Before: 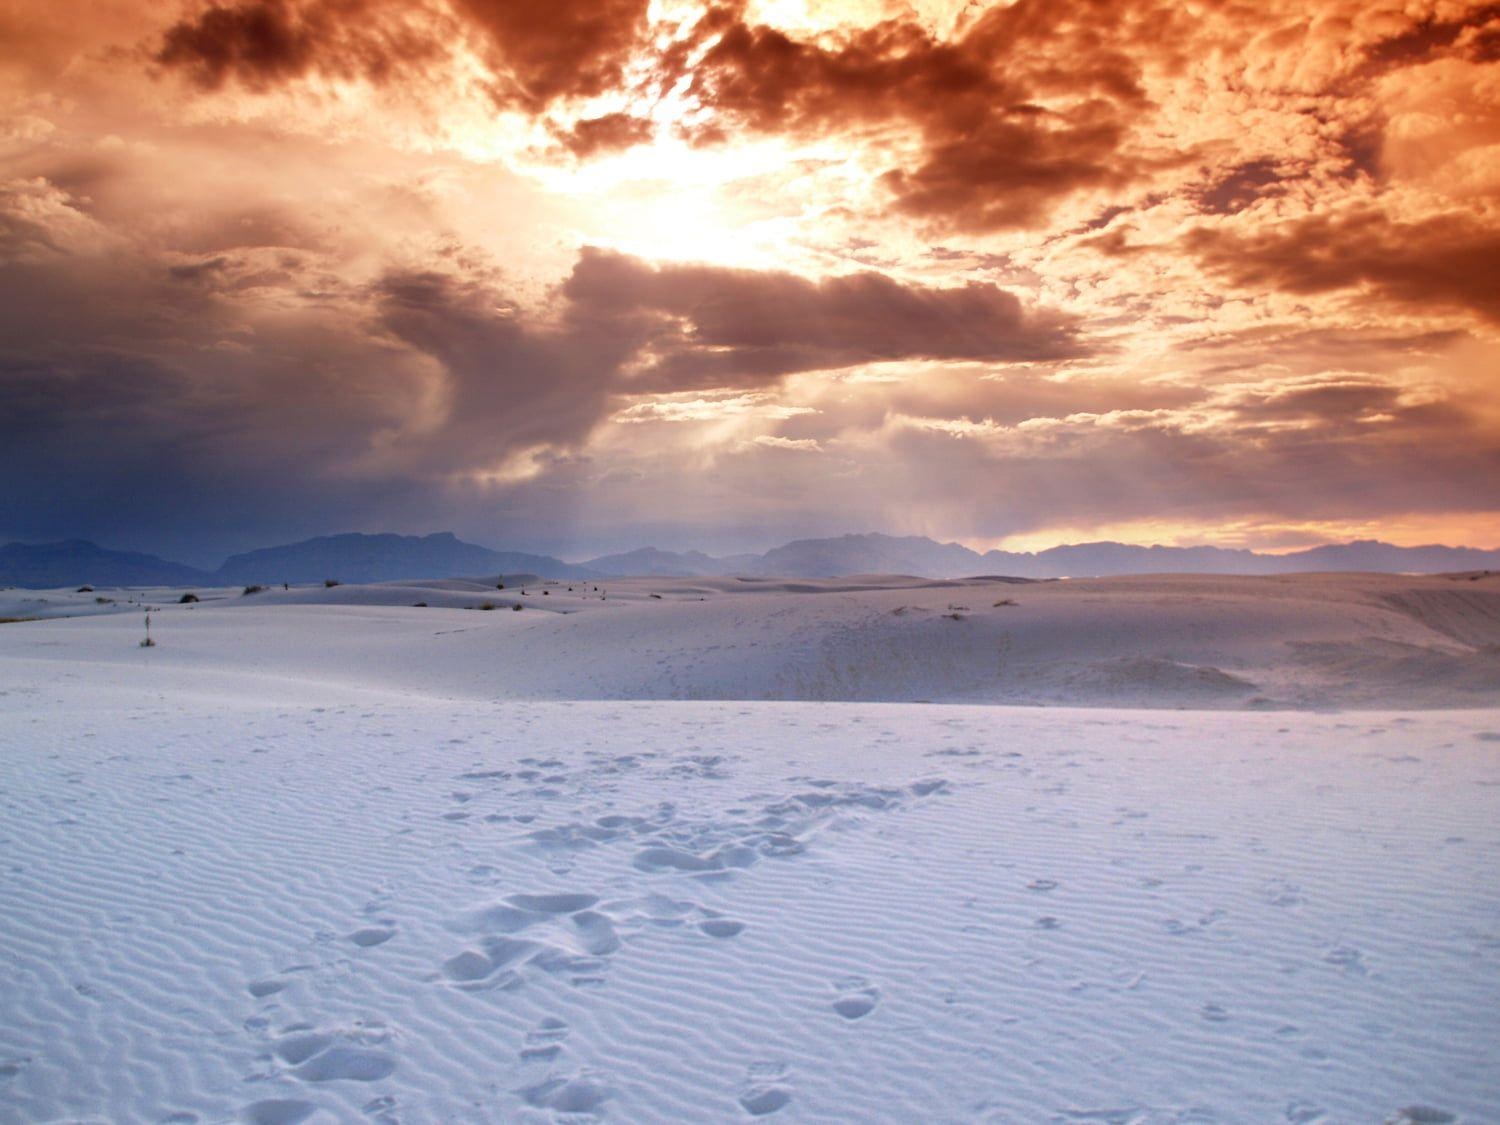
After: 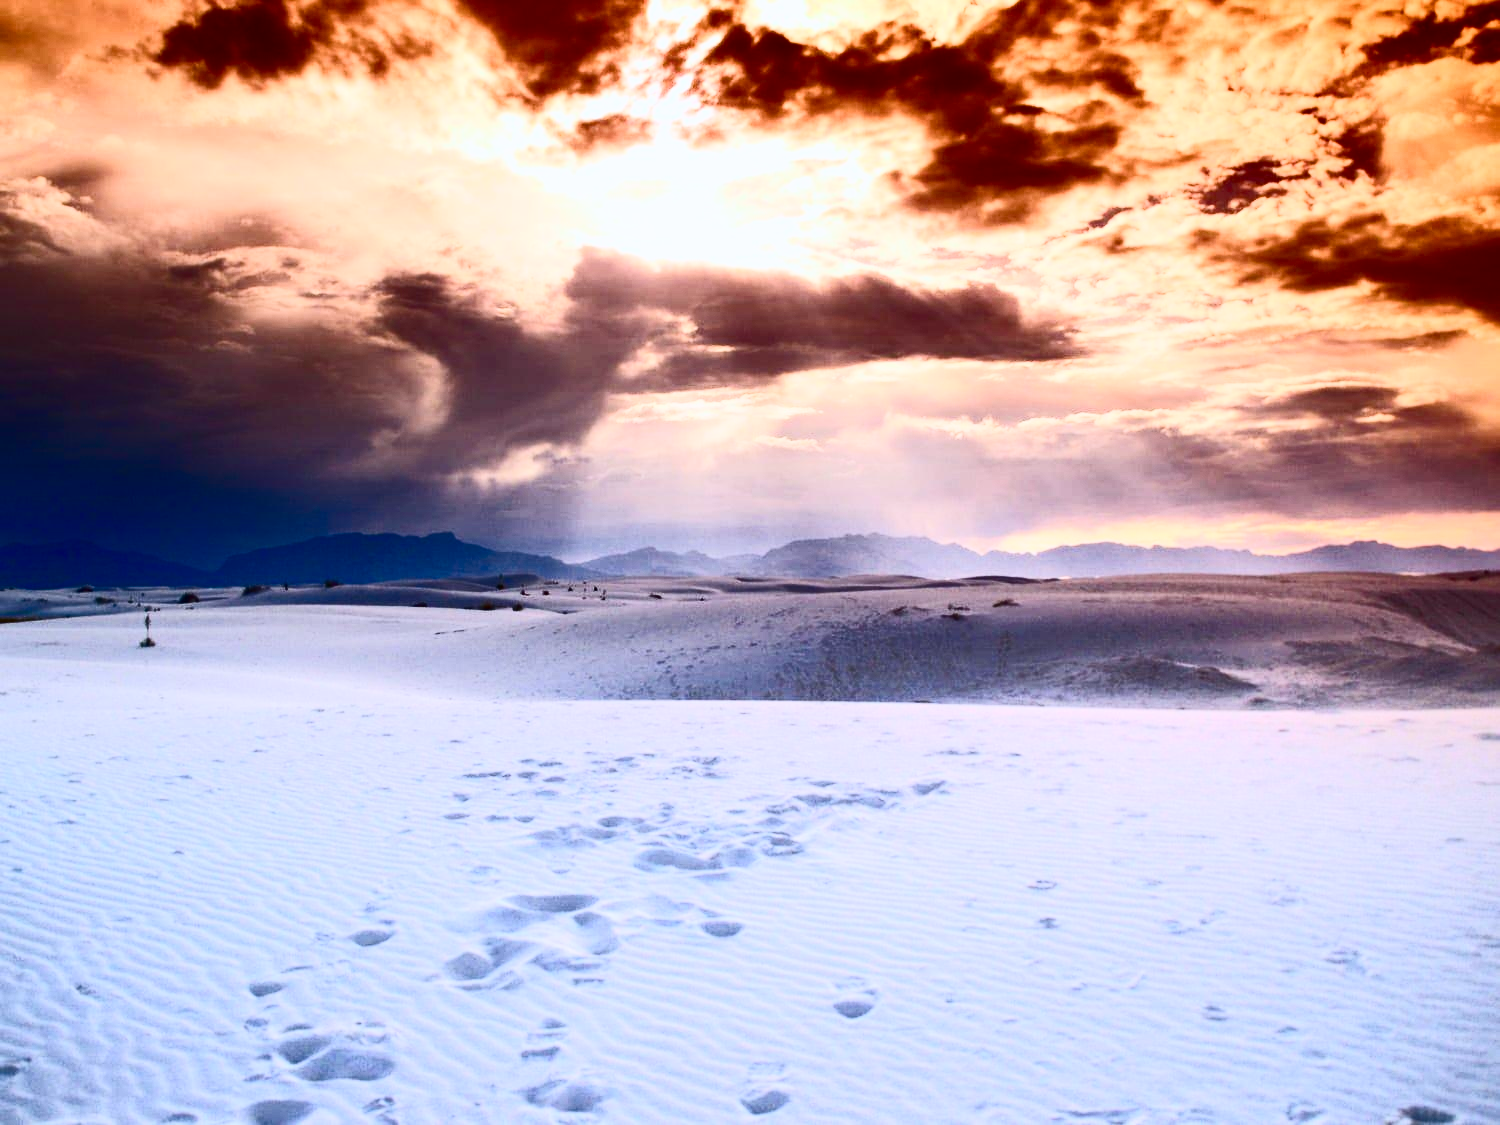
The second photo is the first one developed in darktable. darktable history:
color calibration: illuminant as shot in camera, x 0.358, y 0.373, temperature 4628.91 K
tone curve: curves: ch0 [(0, 0) (0.003, 0.003) (0.011, 0.012) (0.025, 0.023) (0.044, 0.04) (0.069, 0.056) (0.1, 0.082) (0.136, 0.107) (0.177, 0.144) (0.224, 0.186) (0.277, 0.237) (0.335, 0.297) (0.399, 0.37) (0.468, 0.465) (0.543, 0.567) (0.623, 0.68) (0.709, 0.782) (0.801, 0.86) (0.898, 0.924) (1, 1)], color space Lab, independent channels, preserve colors none
contrast brightness saturation: contrast 0.509, saturation -0.098
color balance rgb: linear chroma grading › global chroma 17.02%, perceptual saturation grading › global saturation 20%, perceptual saturation grading › highlights -25.786%, perceptual saturation grading › shadows 49.326%, contrast -10.605%
